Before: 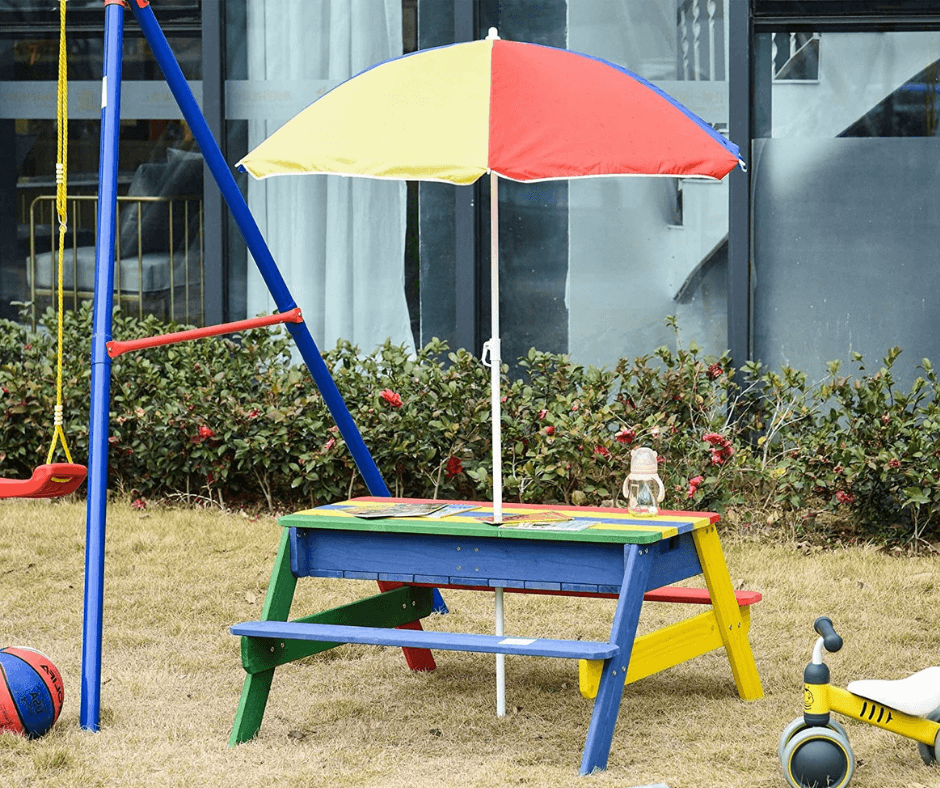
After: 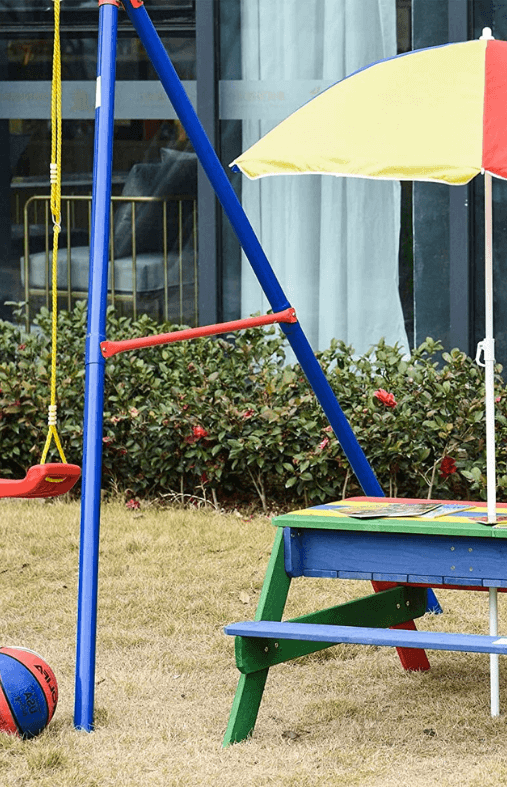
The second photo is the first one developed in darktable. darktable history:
crop: left 0.684%, right 45.281%, bottom 0.091%
